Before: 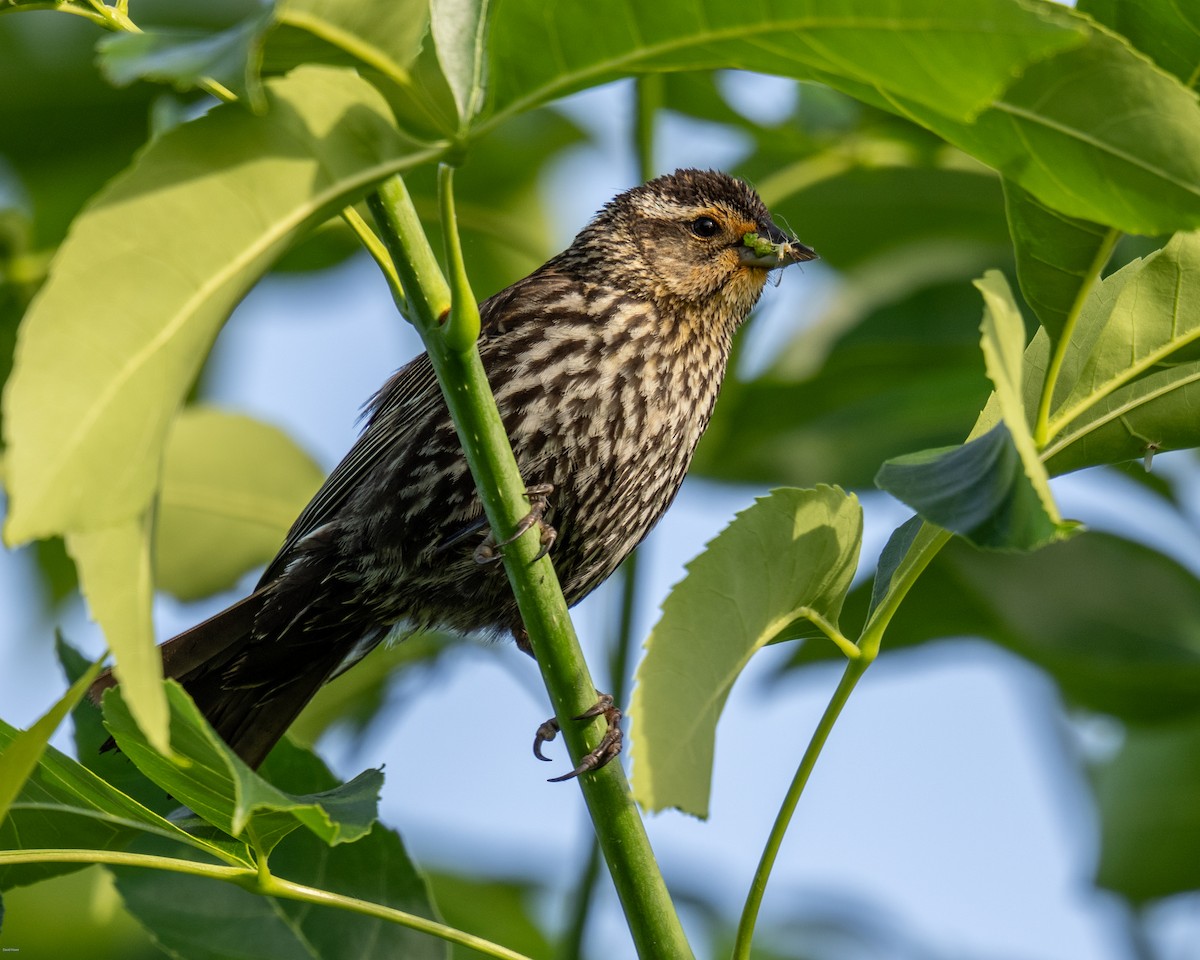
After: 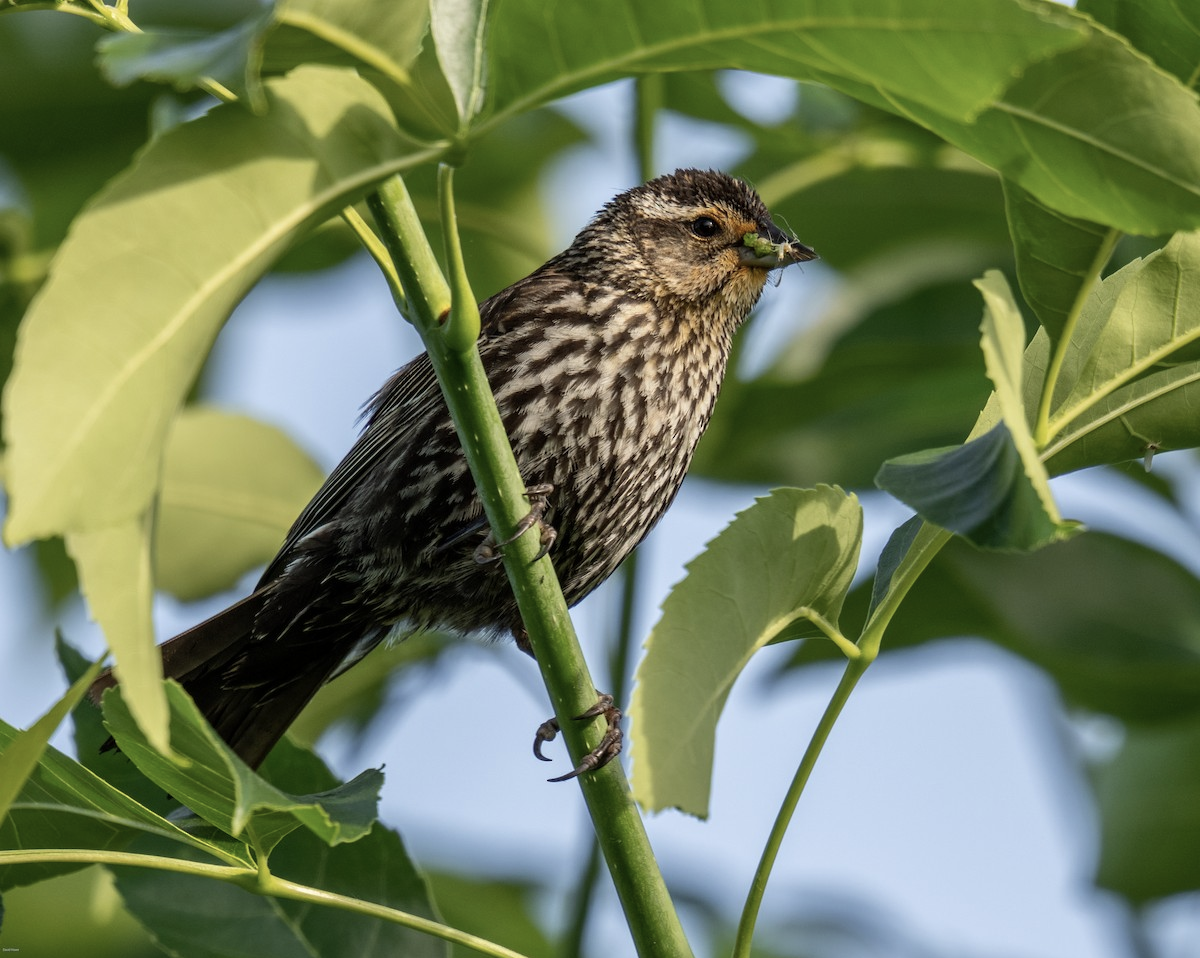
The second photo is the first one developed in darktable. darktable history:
contrast brightness saturation: contrast 0.06, brightness -0.01, saturation -0.23
crop: top 0.05%, bottom 0.098%
